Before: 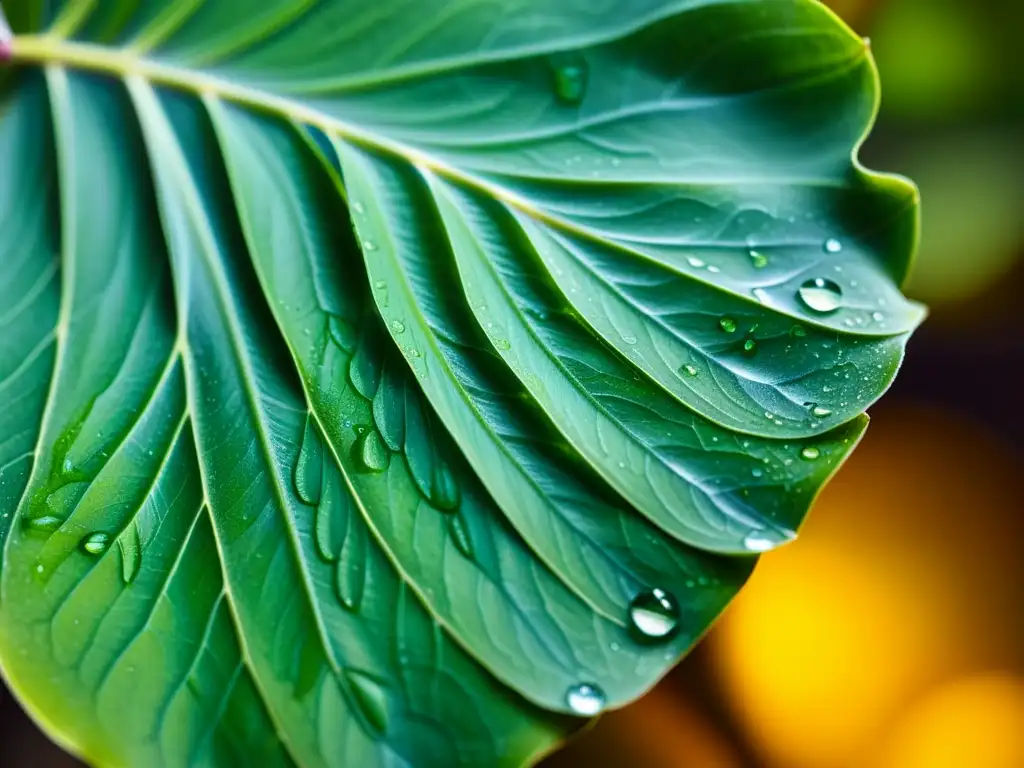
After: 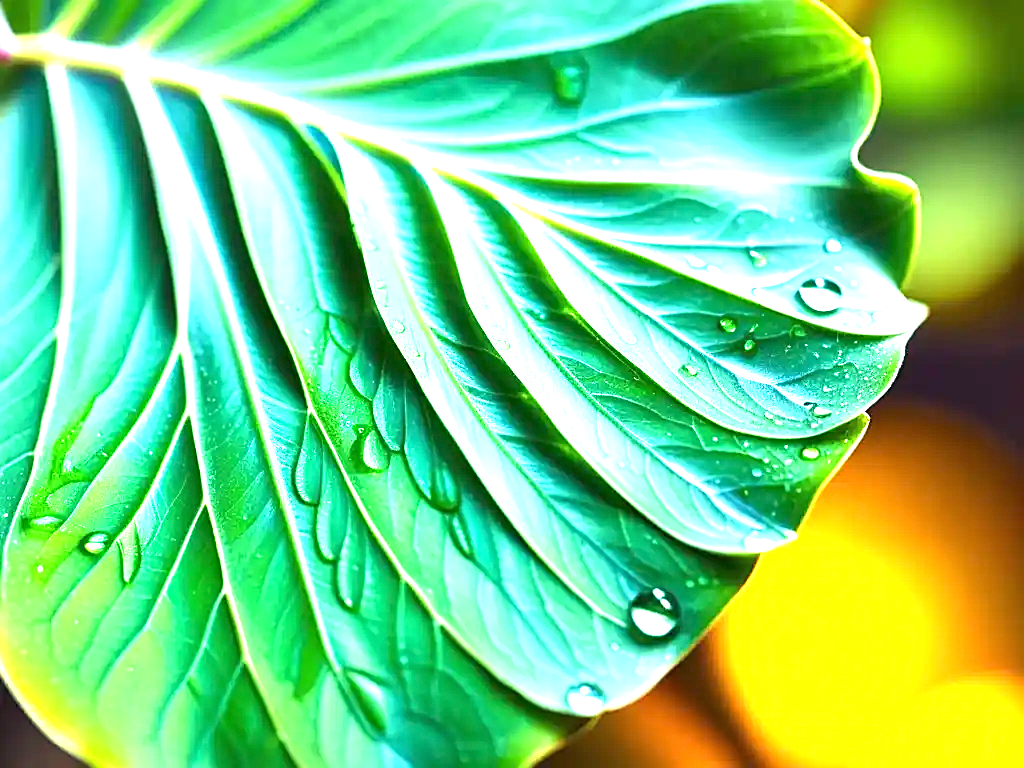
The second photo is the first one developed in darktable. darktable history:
exposure: black level correction 0, exposure 2 EV, compensate highlight preservation false
sharpen: on, module defaults
